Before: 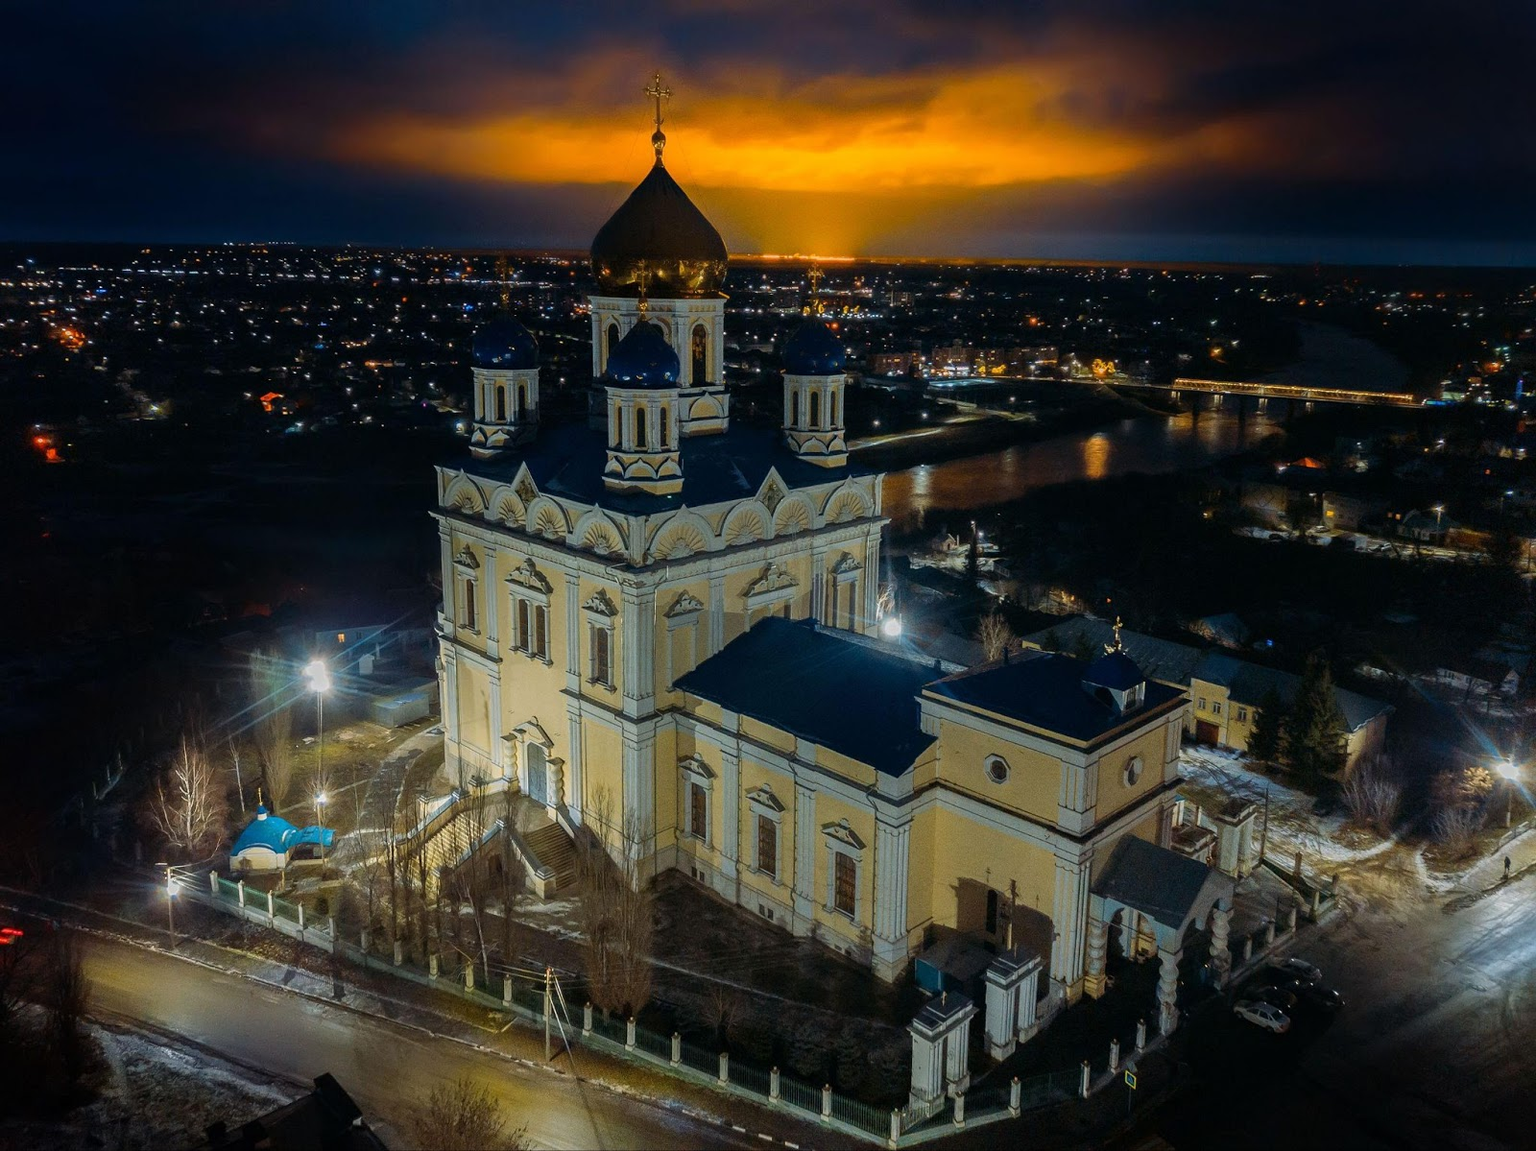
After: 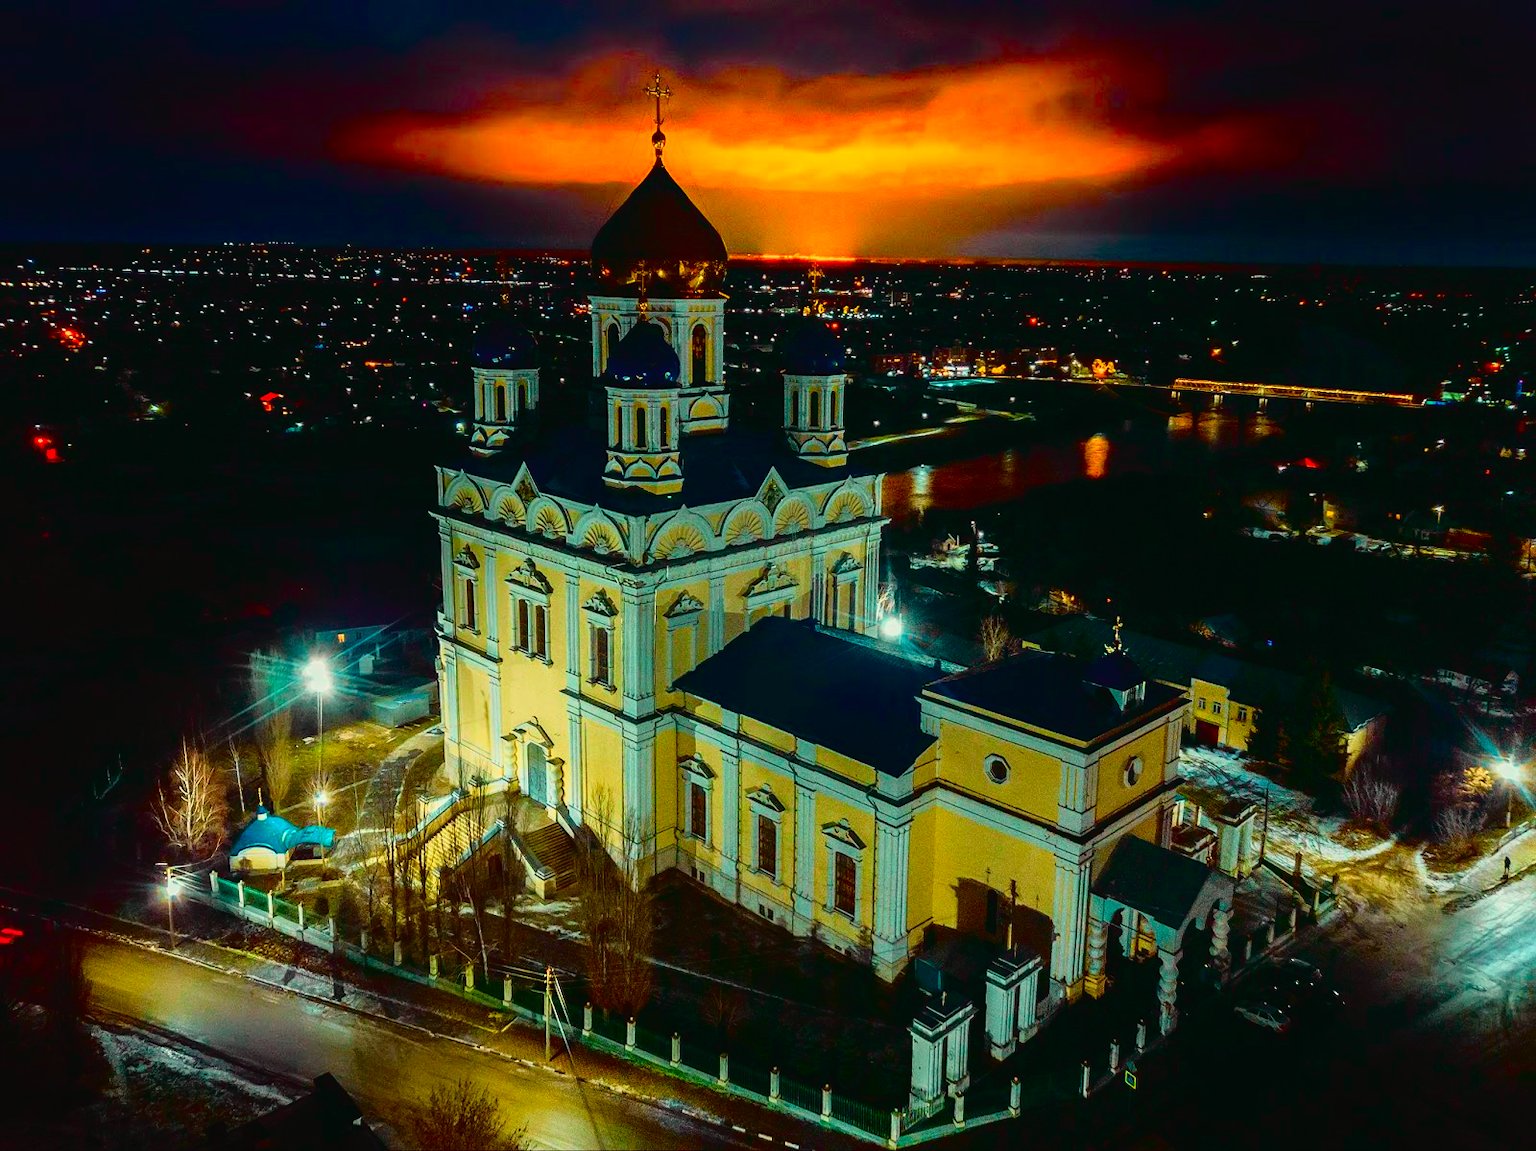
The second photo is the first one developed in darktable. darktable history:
color contrast: green-magenta contrast 1.73, blue-yellow contrast 1.15
color correction: highlights a* -4.28, highlights b* 6.53
color balance rgb: perceptual saturation grading › global saturation 20%, perceptual saturation grading › highlights -25%, perceptual saturation grading › shadows 25%
tone curve: curves: ch0 [(0, 0.022) (0.177, 0.086) (0.392, 0.438) (0.704, 0.844) (0.858, 0.938) (1, 0.981)]; ch1 [(0, 0) (0.402, 0.36) (0.476, 0.456) (0.498, 0.497) (0.518, 0.521) (0.58, 0.598) (0.619, 0.65) (0.692, 0.737) (1, 1)]; ch2 [(0, 0) (0.415, 0.438) (0.483, 0.499) (0.503, 0.503) (0.526, 0.532) (0.563, 0.604) (0.626, 0.697) (0.699, 0.753) (0.997, 0.858)], color space Lab, independent channels
